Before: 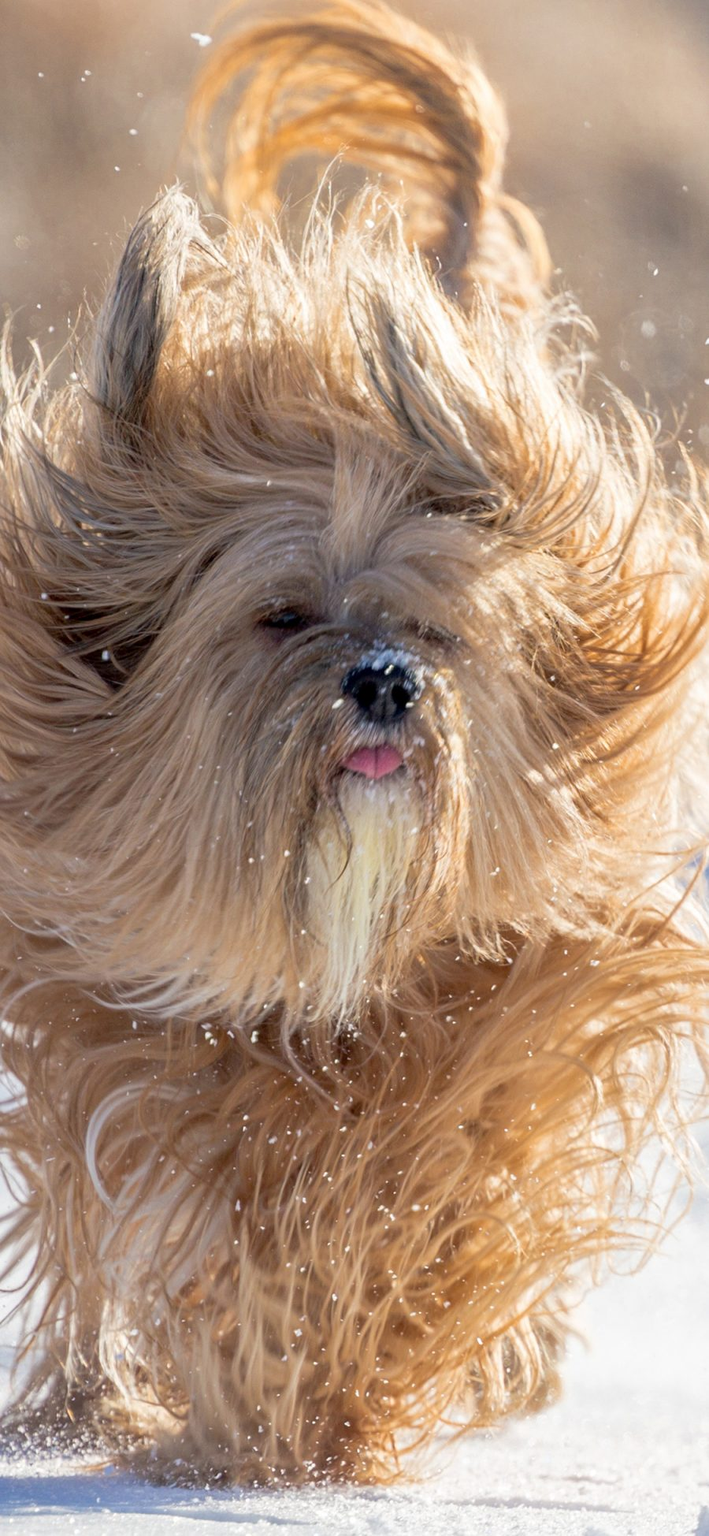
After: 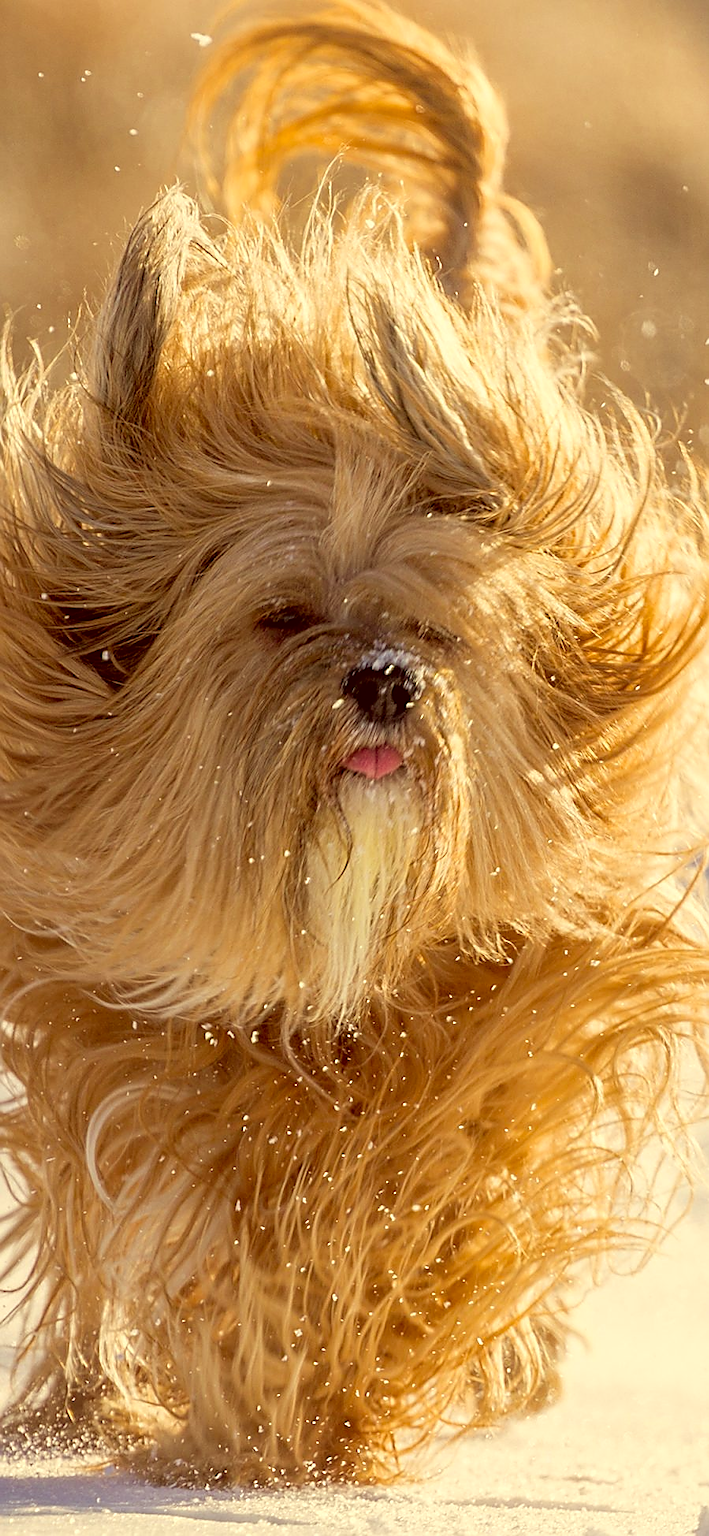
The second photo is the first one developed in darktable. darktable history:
exposure: black level correction 0.001, compensate highlight preservation false
sharpen: radius 1.4, amount 1.25, threshold 0.7
color correction: highlights a* 1.12, highlights b* 24.26, shadows a* 15.58, shadows b* 24.26
